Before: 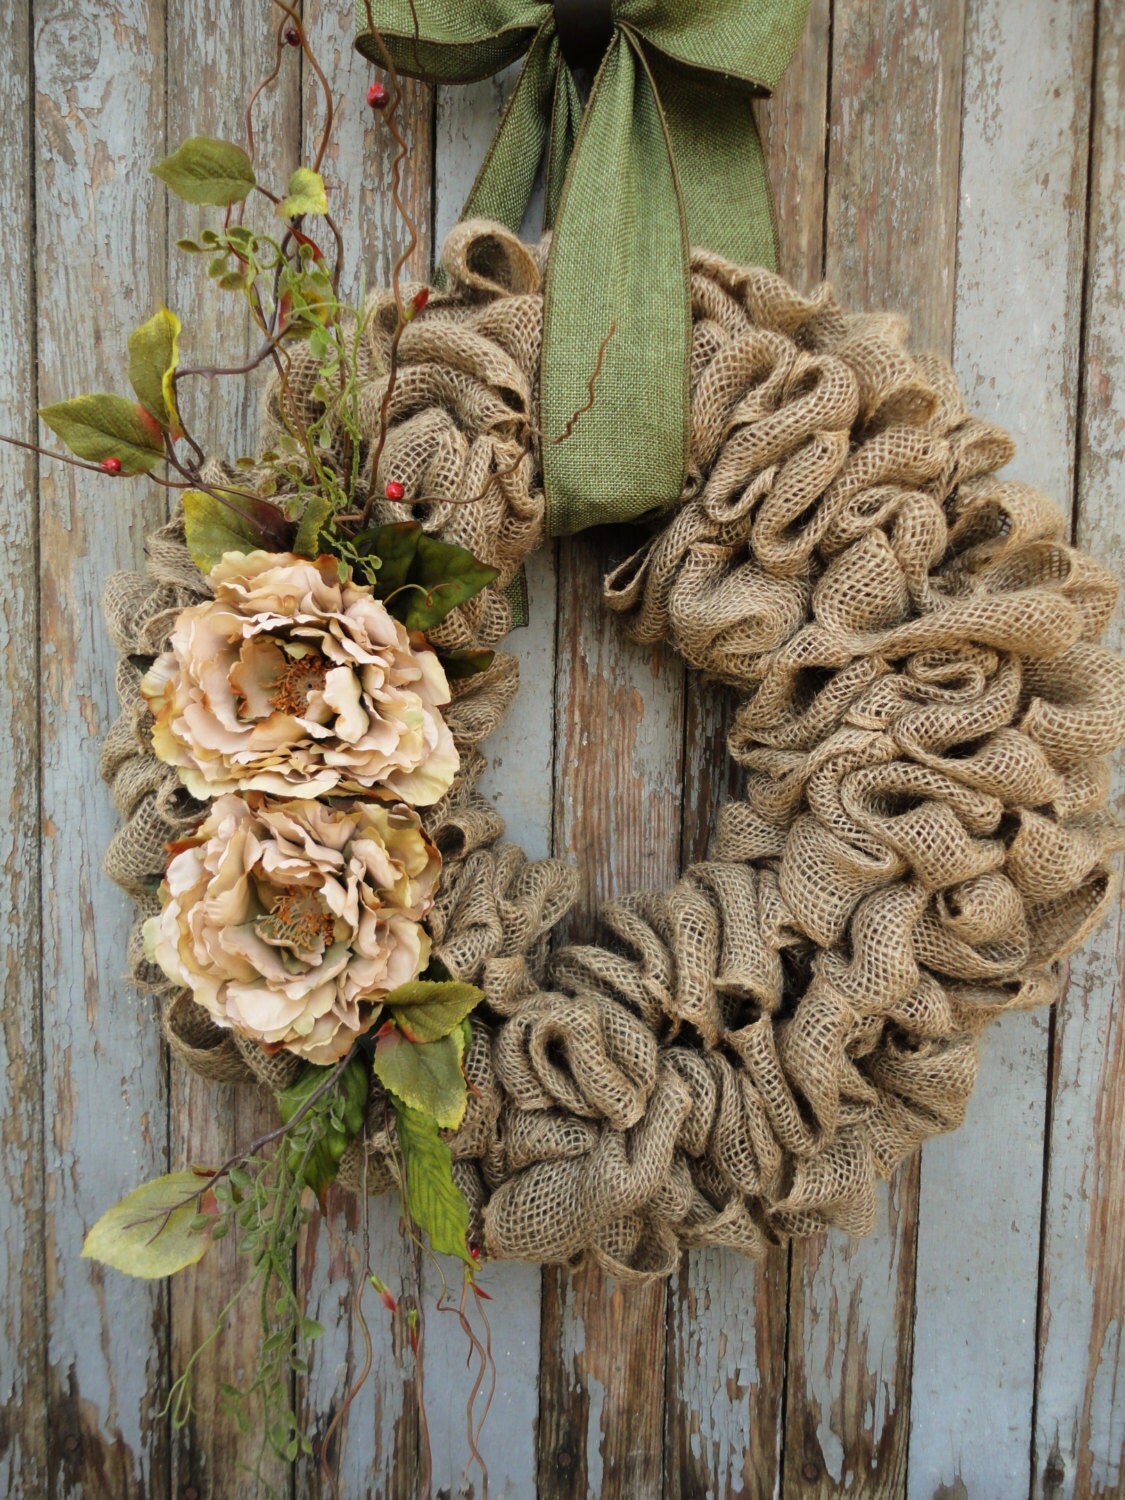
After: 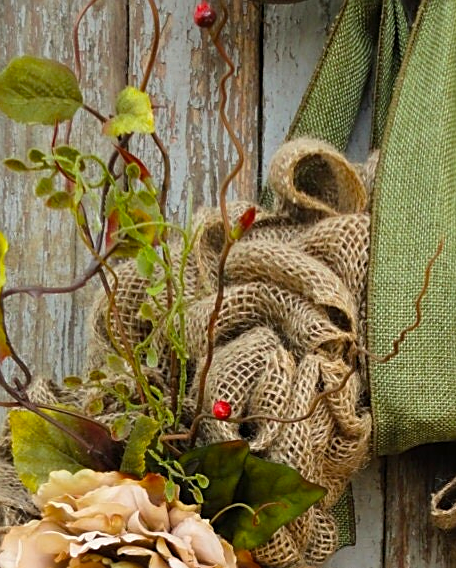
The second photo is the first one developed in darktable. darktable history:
crop: left 15.452%, top 5.459%, right 43.956%, bottom 56.62%
color balance: output saturation 120%
sharpen: on, module defaults
